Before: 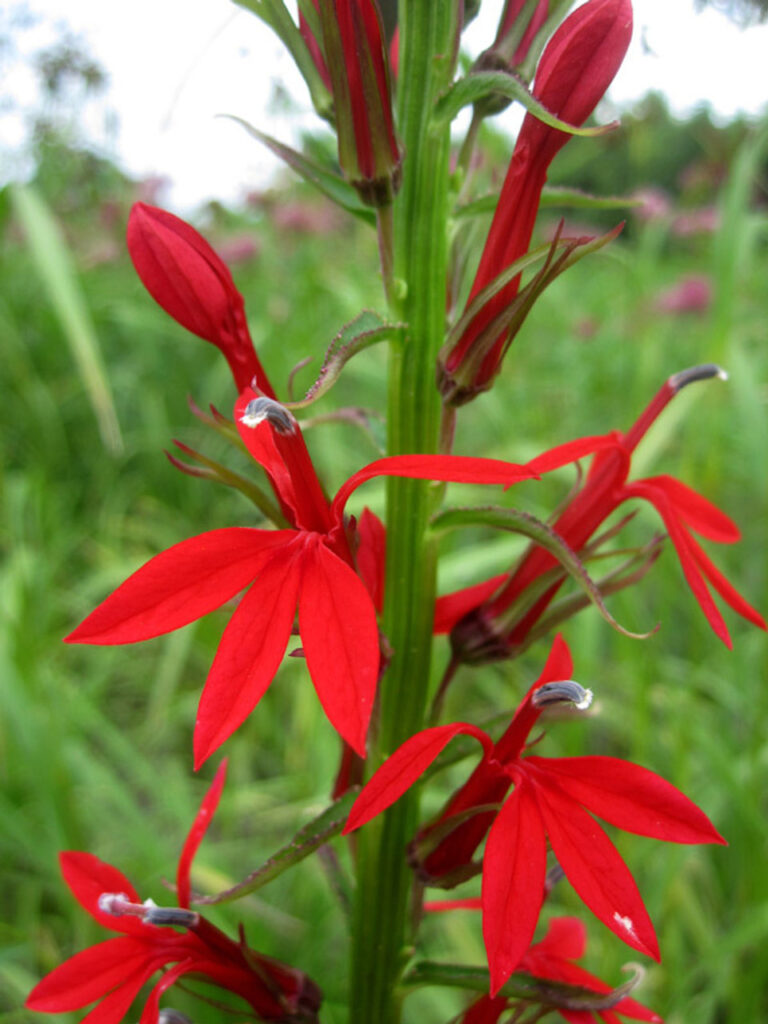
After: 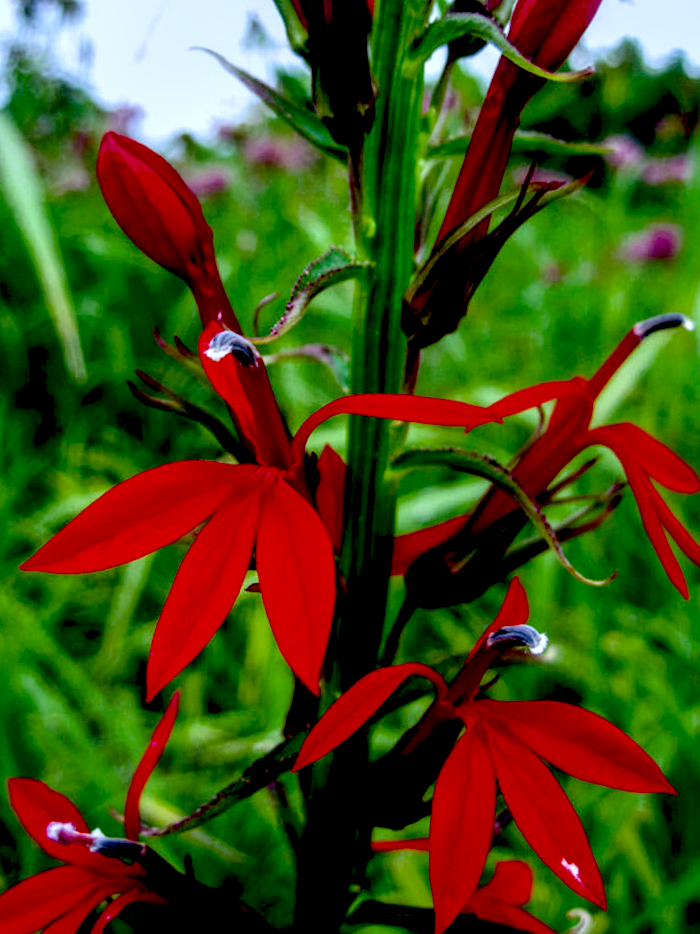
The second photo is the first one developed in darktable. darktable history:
color balance rgb: perceptual saturation grading › global saturation 8.89%, saturation formula JzAzBz (2021)
local contrast: highlights 20%, detail 150%
exposure: black level correction 0.1, exposure -0.092 EV, compensate highlight preservation false
crop and rotate: angle -1.96°, left 3.097%, top 4.154%, right 1.586%, bottom 0.529%
white balance: red 0.948, green 1.02, blue 1.176
